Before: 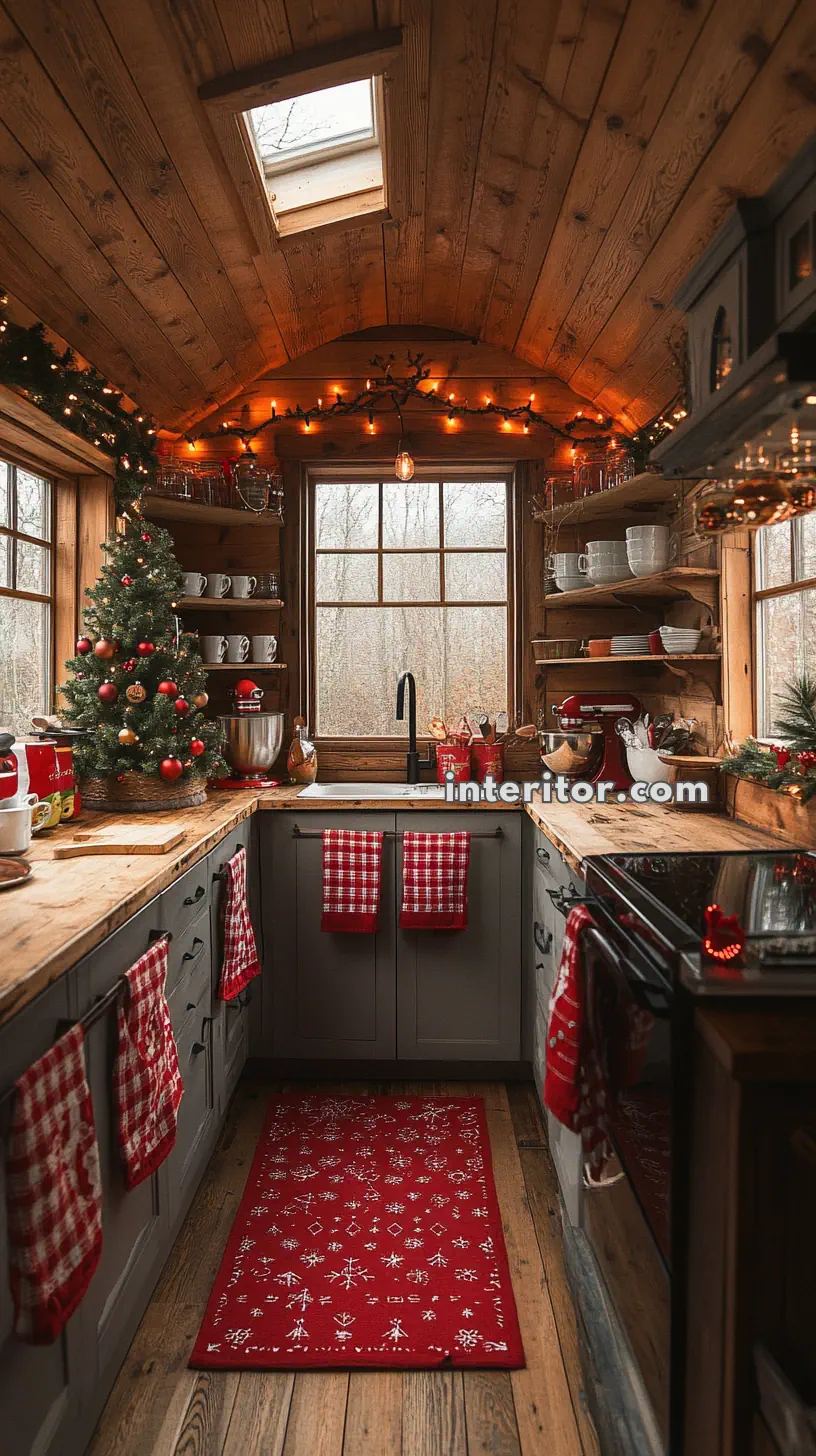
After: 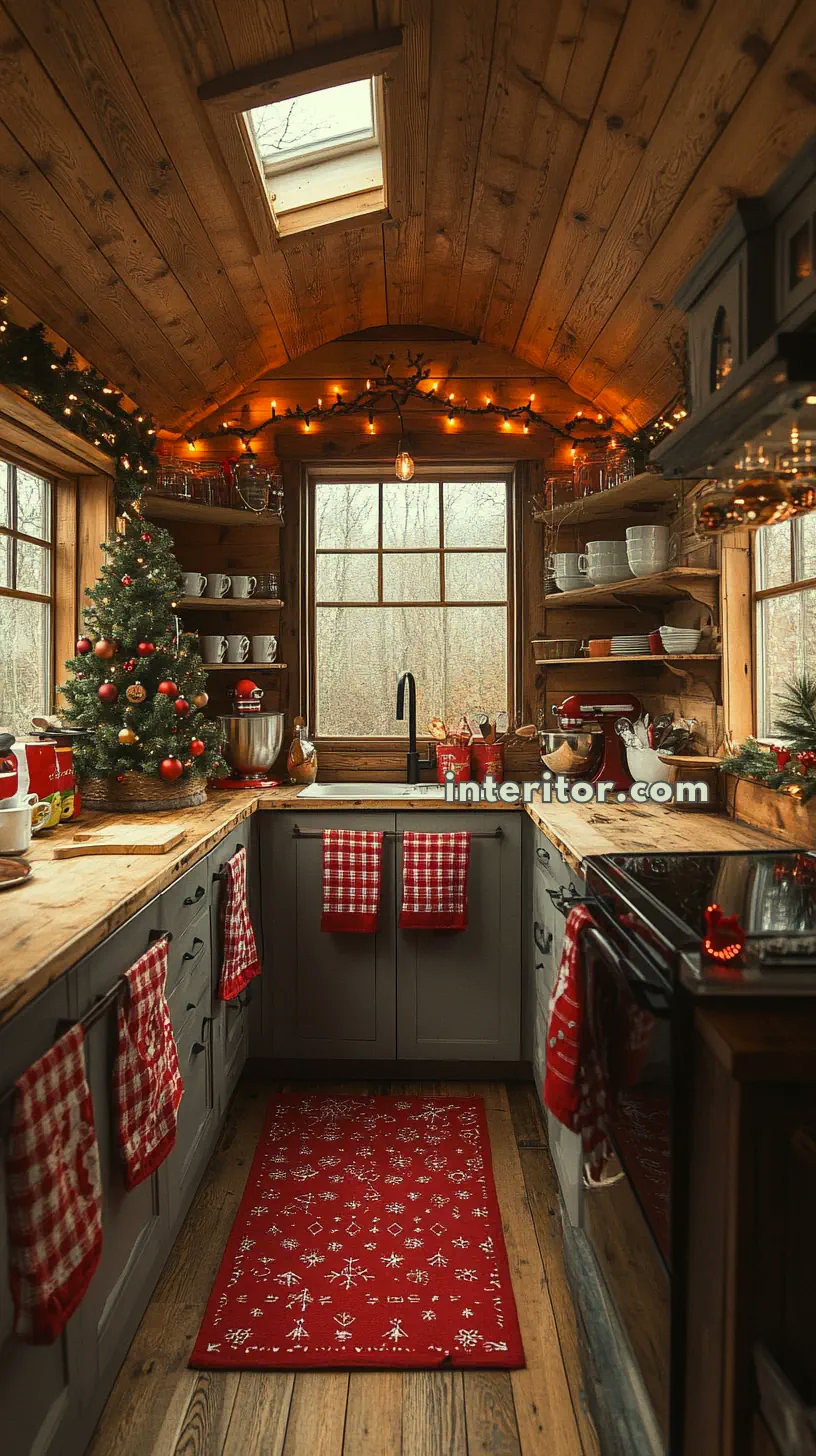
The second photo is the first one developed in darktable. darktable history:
color correction: highlights a* -5.79, highlights b* 11.21
